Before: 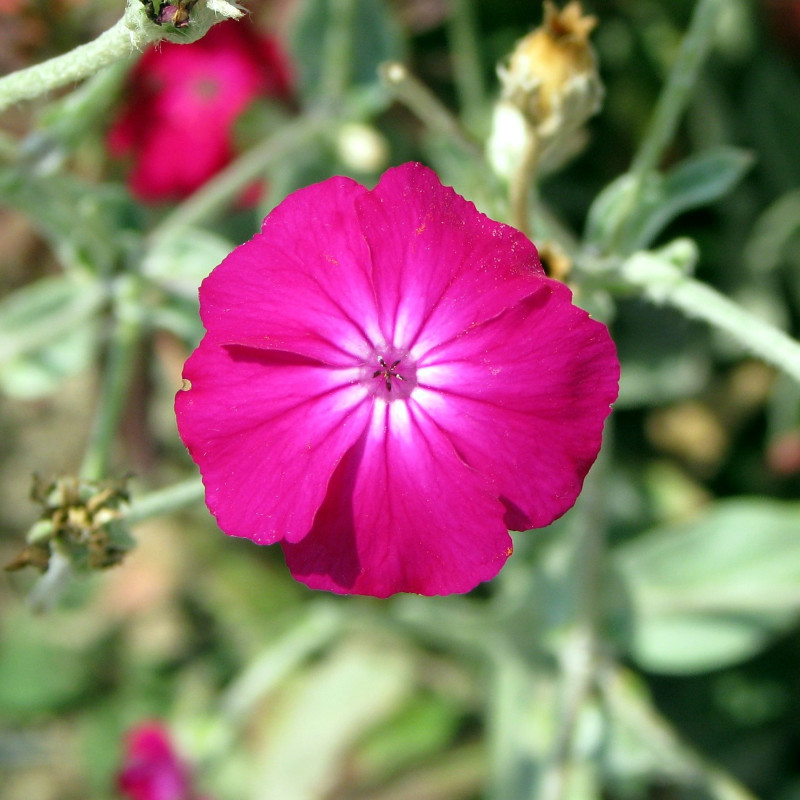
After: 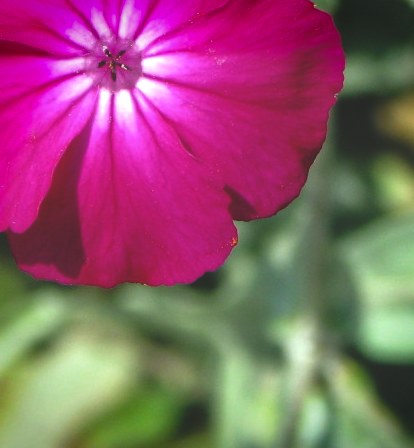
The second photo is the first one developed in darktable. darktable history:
crop: left 34.479%, top 38.822%, right 13.718%, bottom 5.172%
rgb curve: curves: ch0 [(0, 0.186) (0.314, 0.284) (0.775, 0.708) (1, 1)], compensate middle gray true, preserve colors none
local contrast: on, module defaults
vignetting: fall-off start 88.53%, fall-off radius 44.2%, saturation 0.376, width/height ratio 1.161
